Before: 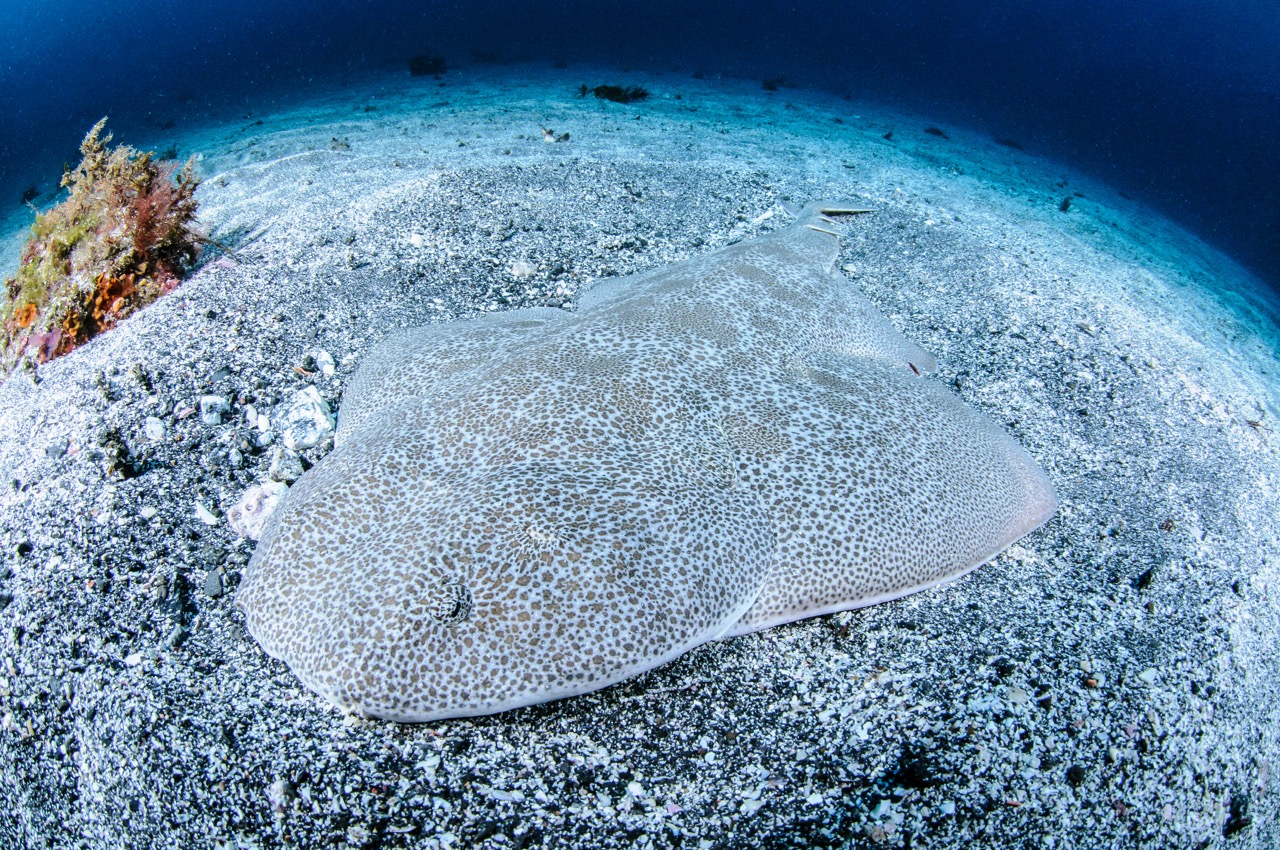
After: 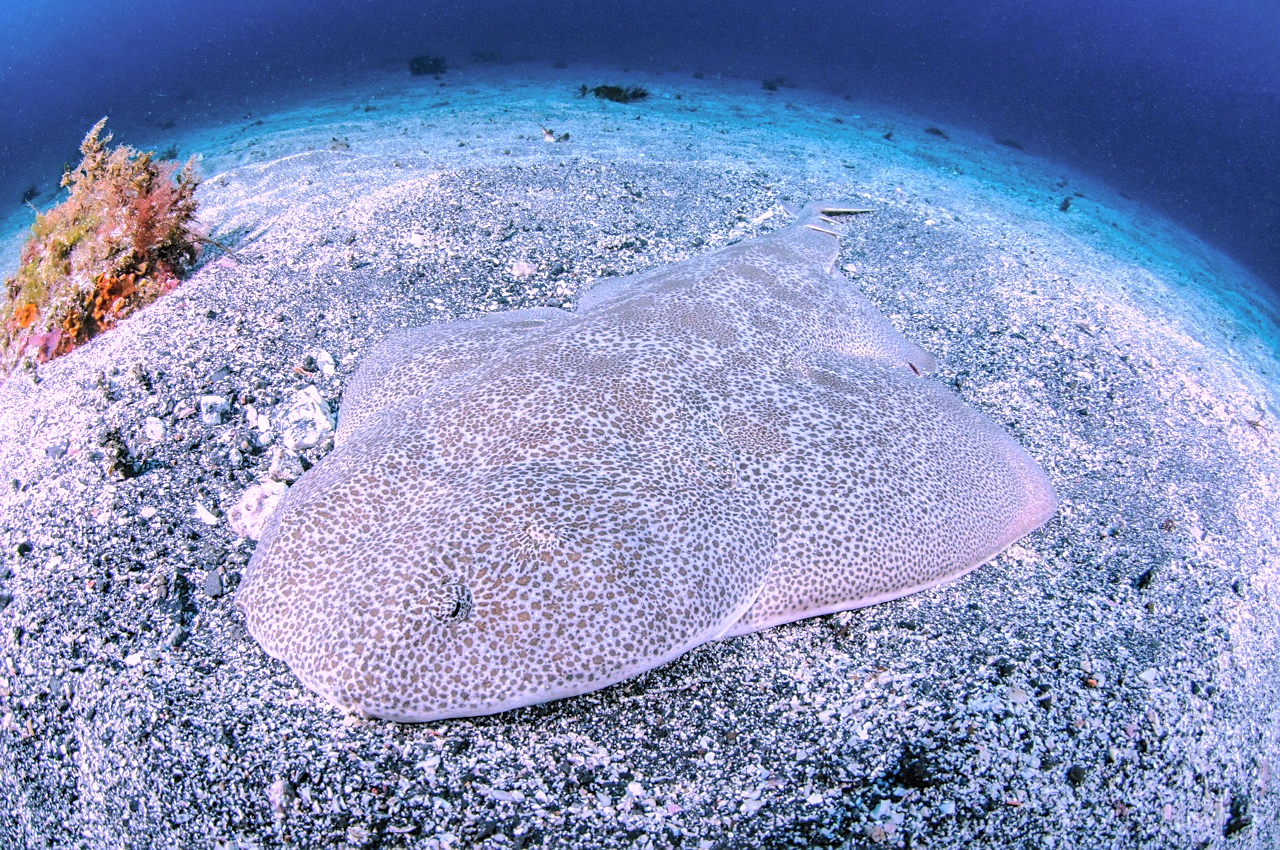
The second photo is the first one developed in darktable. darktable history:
shadows and highlights: on, module defaults
sharpen: amount 0.2
white balance: red 1.188, blue 1.11
contrast brightness saturation: brightness 0.15
